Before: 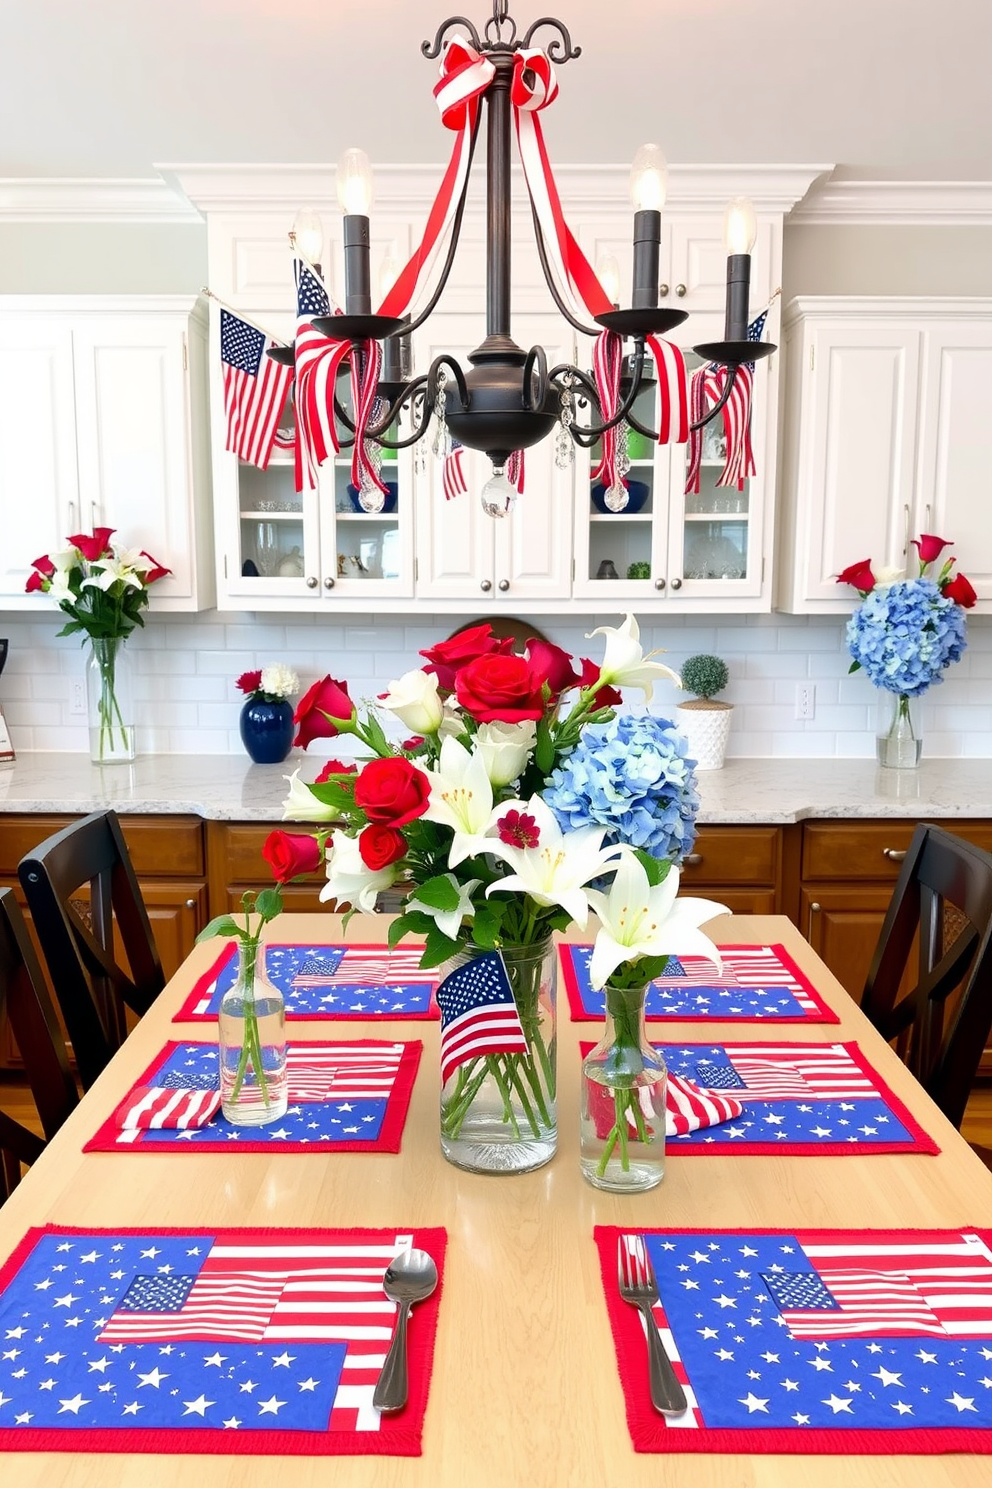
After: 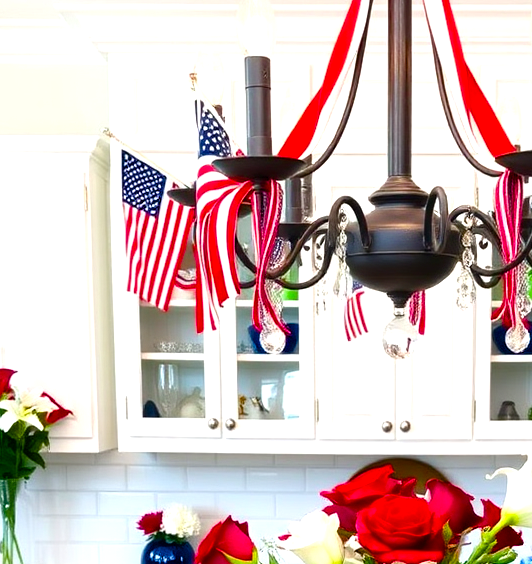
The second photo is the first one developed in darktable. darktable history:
crop: left 10.076%, top 10.732%, right 36.267%, bottom 51.361%
color balance rgb: linear chroma grading › global chroma 15.056%, perceptual saturation grading › global saturation 45.019%, perceptual saturation grading › highlights -25.721%, perceptual saturation grading › shadows 49.815%, perceptual brilliance grading › global brilliance 2.264%, perceptual brilliance grading › highlights 8.607%, perceptual brilliance grading › shadows -3.483%
